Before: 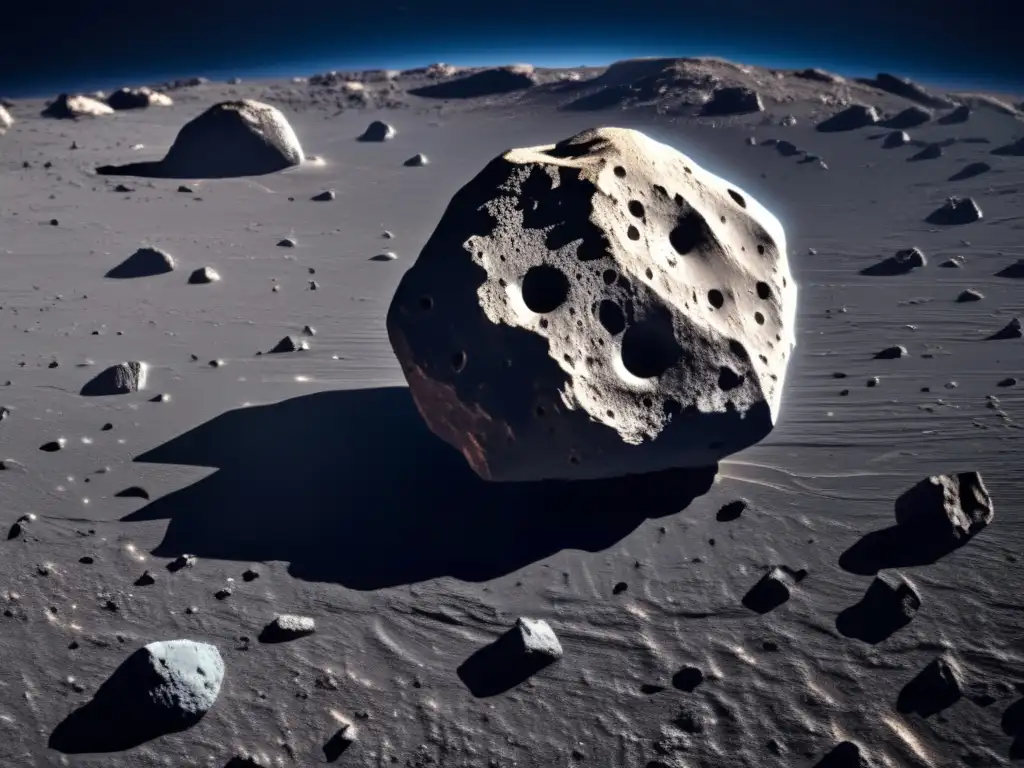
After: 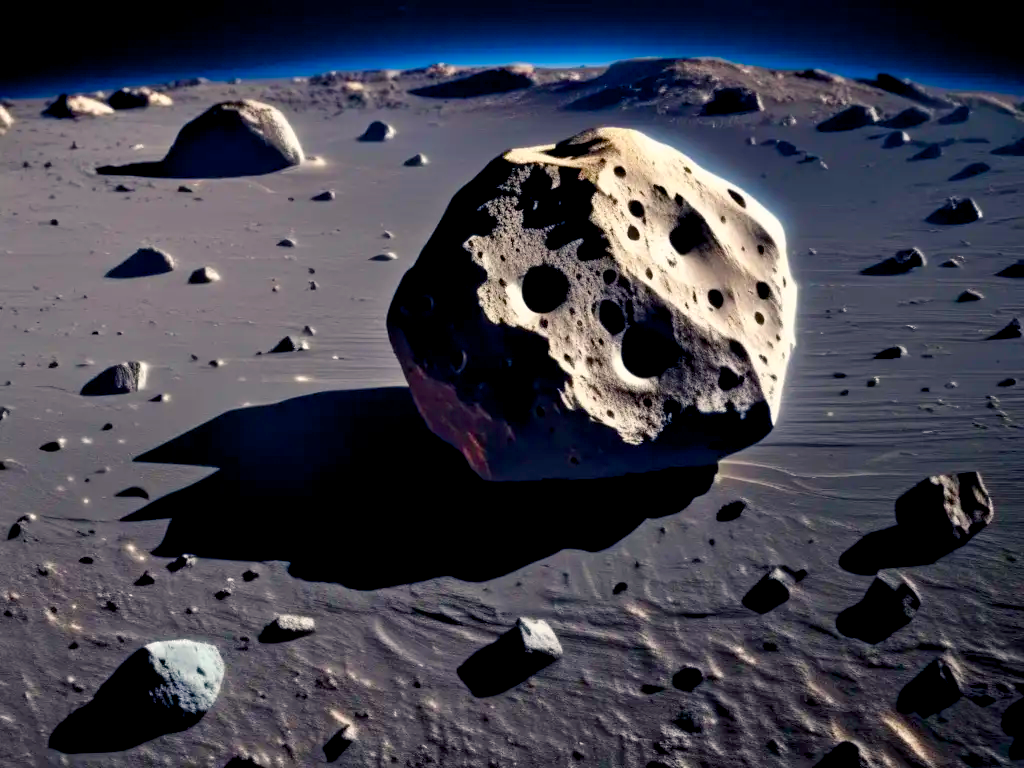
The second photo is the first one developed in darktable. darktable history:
contrast brightness saturation: contrast 0.08, saturation 0.2
color balance rgb: shadows lift › chroma 1%, shadows lift › hue 240.84°, highlights gain › chroma 2%, highlights gain › hue 73.2°, global offset › luminance -0.5%, perceptual saturation grading › global saturation 20%, perceptual saturation grading › highlights -25%, perceptual saturation grading › shadows 50%, global vibrance 25.26%
